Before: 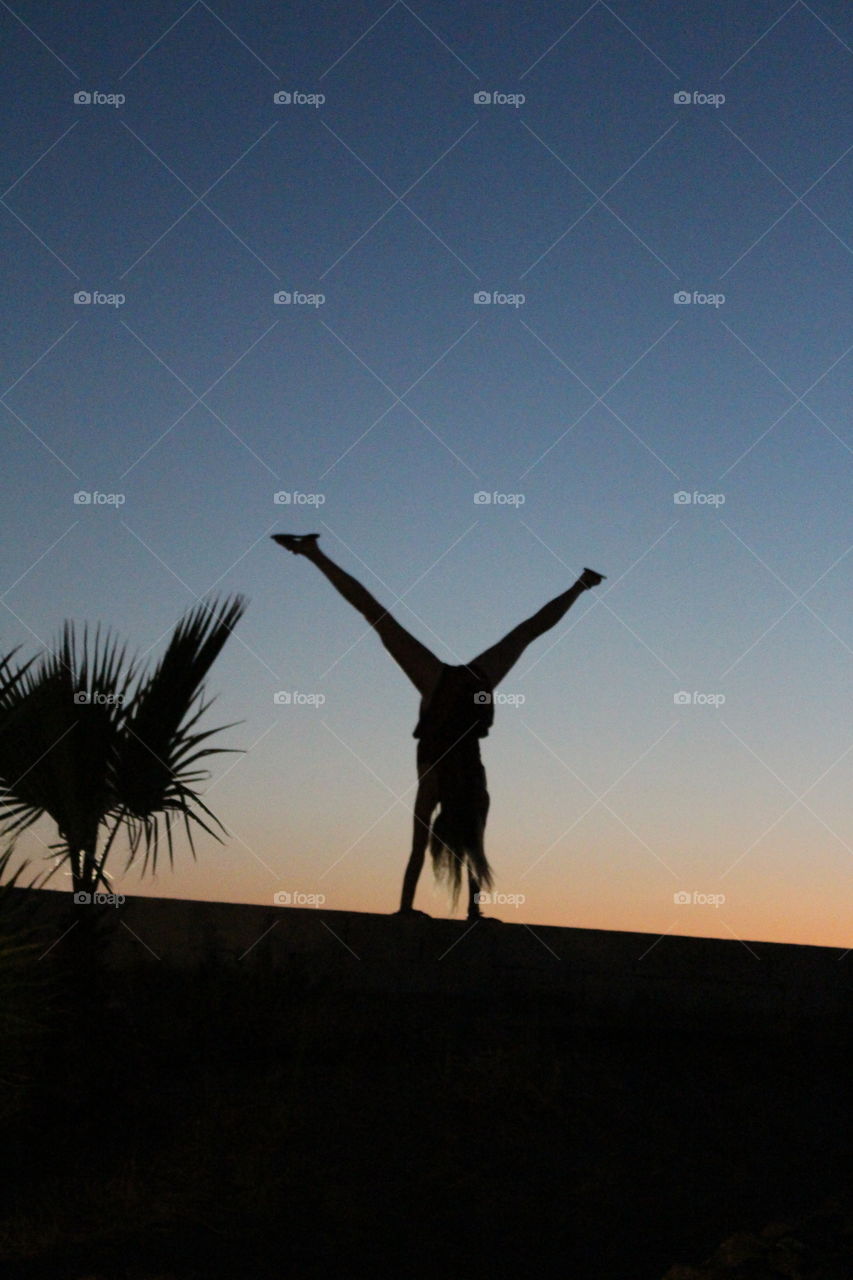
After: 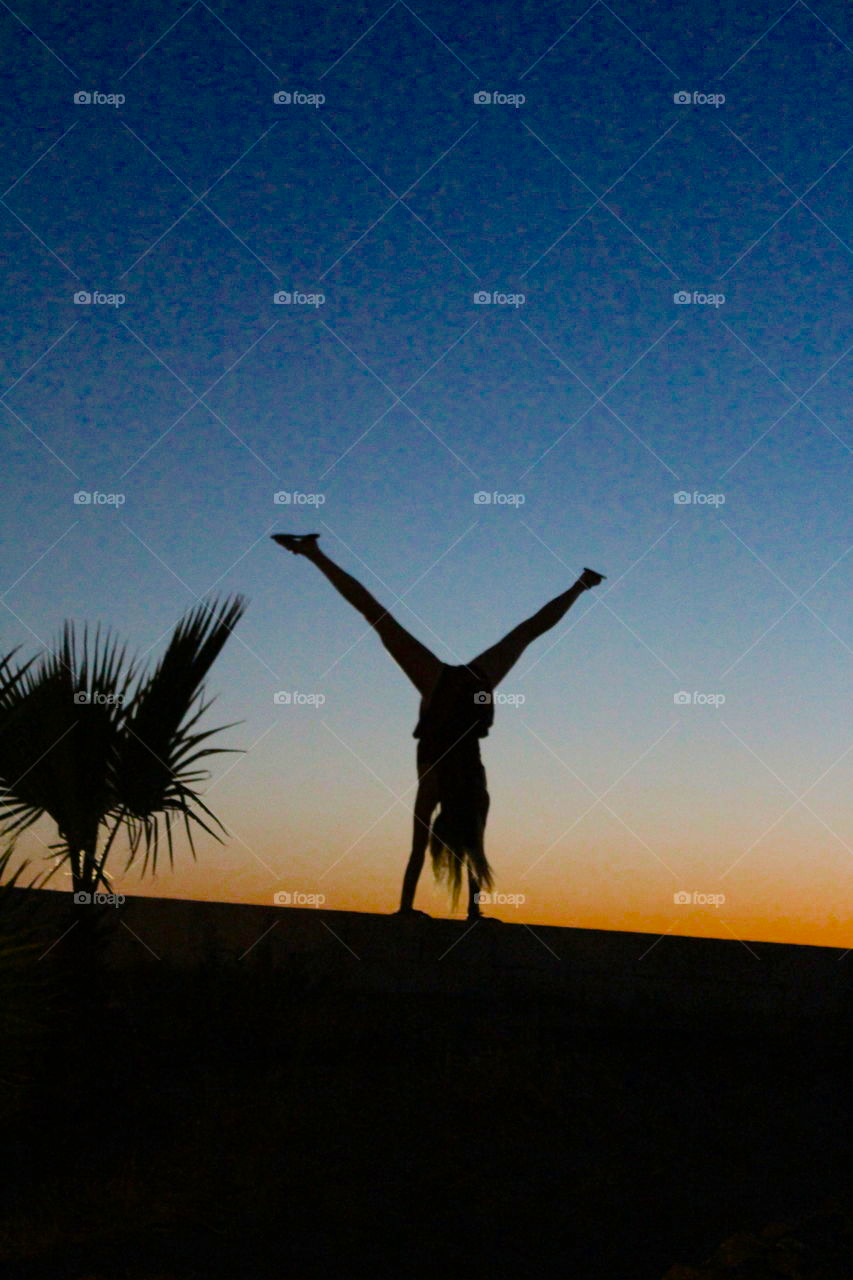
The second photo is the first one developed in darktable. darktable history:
exposure: compensate highlight preservation false
color balance rgb: linear chroma grading › global chroma 15.333%, perceptual saturation grading › global saturation 30.369%, global vibrance 16.651%, saturation formula JzAzBz (2021)
